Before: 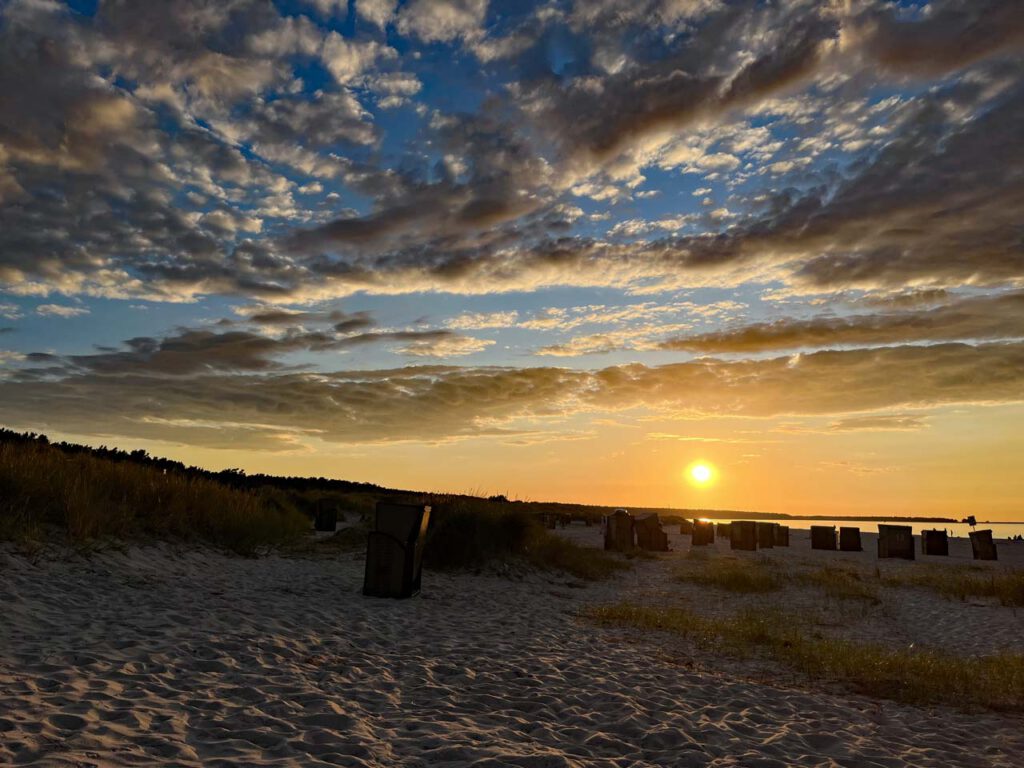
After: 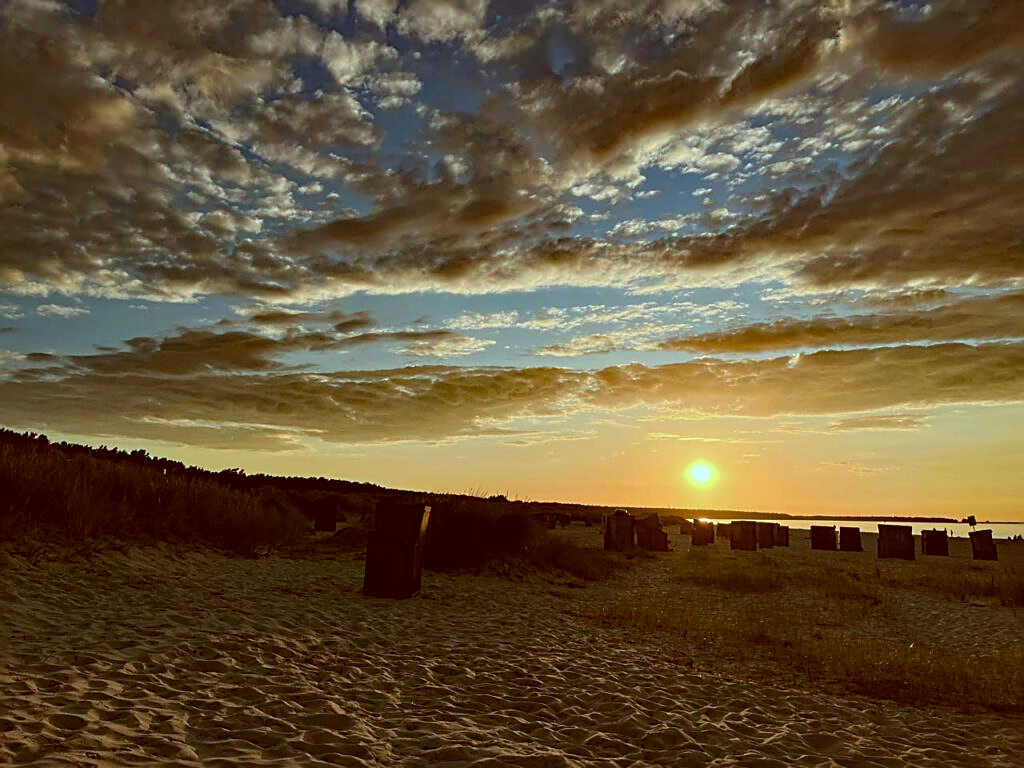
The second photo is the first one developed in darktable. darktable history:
color correction: highlights a* -14.62, highlights b* -16.22, shadows a* 10.12, shadows b* 29.4
sharpen: on, module defaults
